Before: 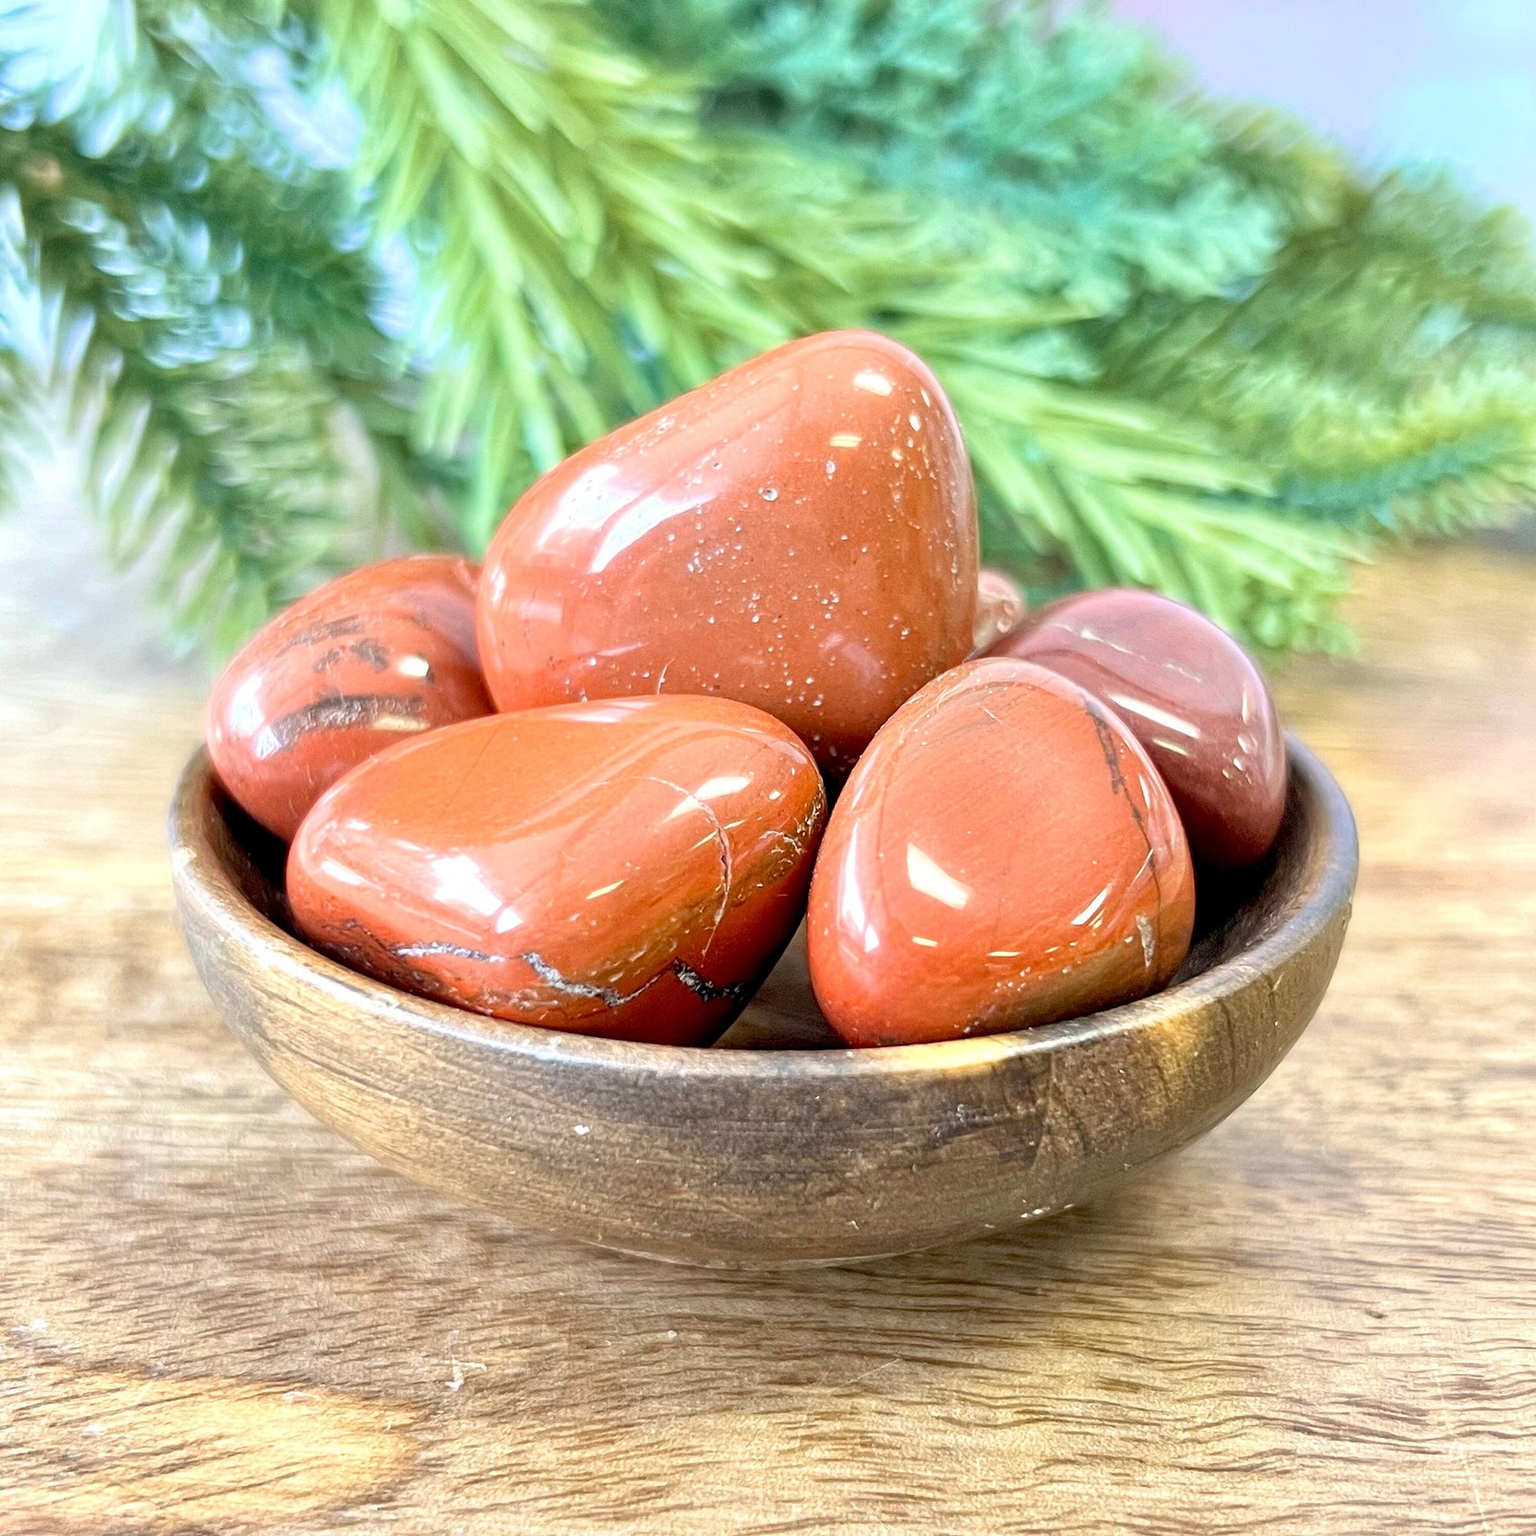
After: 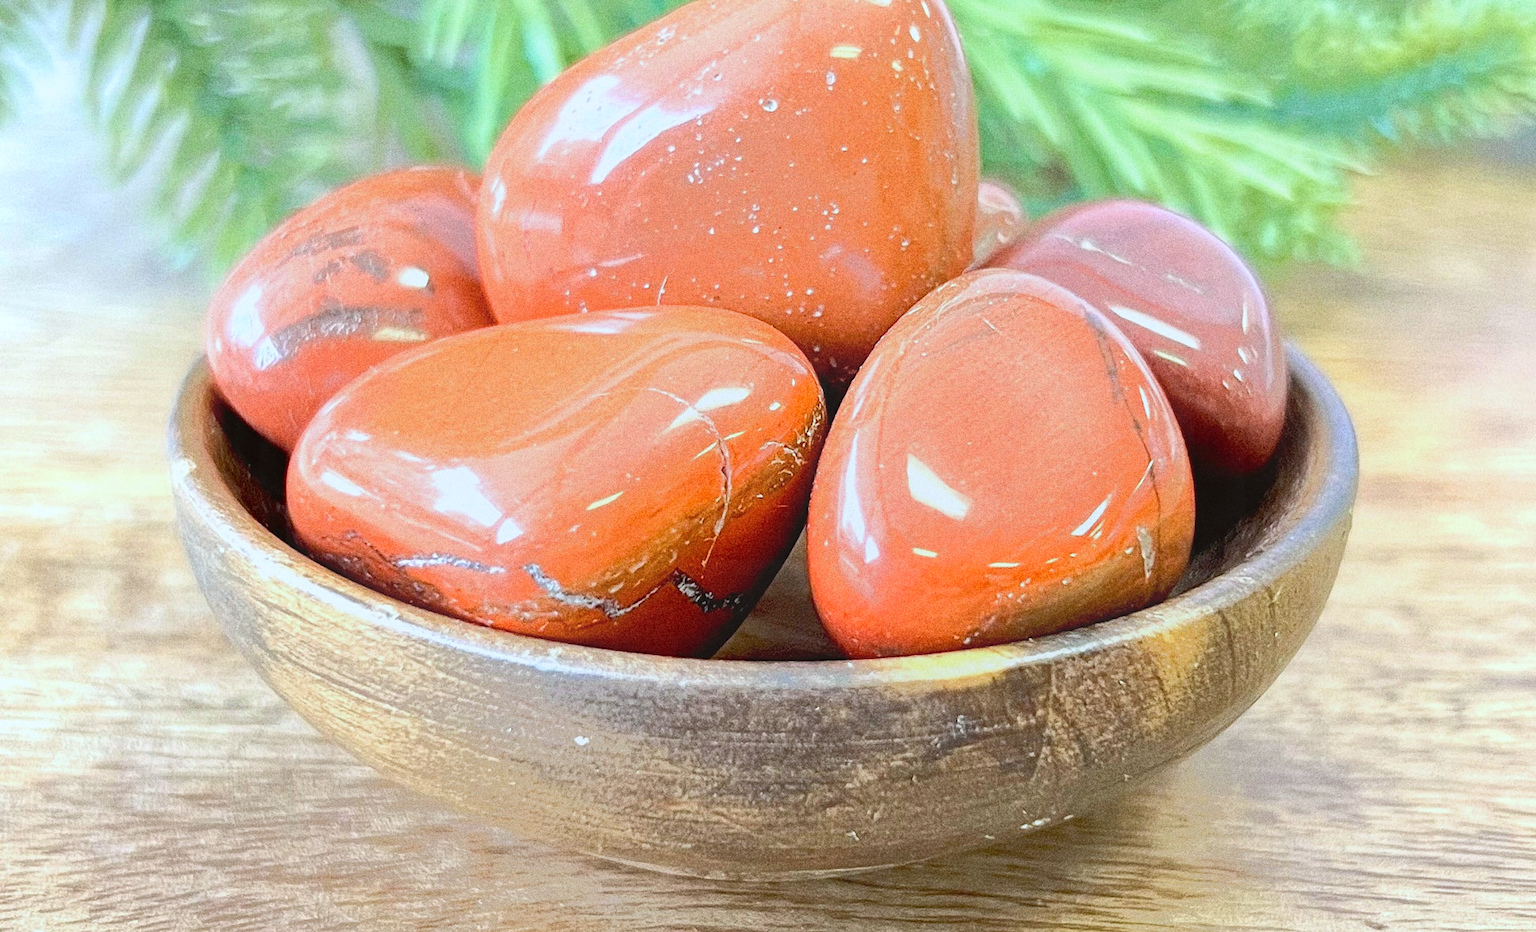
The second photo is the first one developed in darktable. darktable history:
exposure: exposure 0.507 EV, compensate highlight preservation false
crop and rotate: top 25.357%, bottom 13.942%
white balance: red 0.967, blue 1.049
tone equalizer: -7 EV -0.63 EV, -6 EV 1 EV, -5 EV -0.45 EV, -4 EV 0.43 EV, -3 EV 0.41 EV, -2 EV 0.15 EV, -1 EV -0.15 EV, +0 EV -0.39 EV, smoothing diameter 25%, edges refinement/feathering 10, preserve details guided filter
grain: coarseness 11.82 ISO, strength 36.67%, mid-tones bias 74.17%
contrast equalizer: y [[0.439, 0.44, 0.442, 0.457, 0.493, 0.498], [0.5 ×6], [0.5 ×6], [0 ×6], [0 ×6]]
color correction: highlights a* -2.73, highlights b* -2.09, shadows a* 2.41, shadows b* 2.73
base curve: exposure shift 0, preserve colors none
